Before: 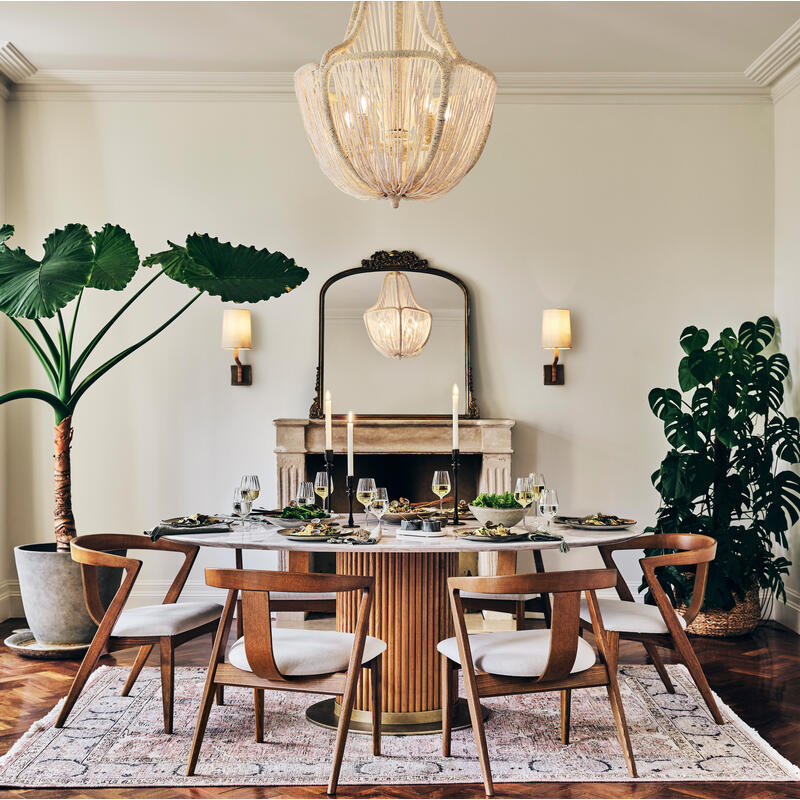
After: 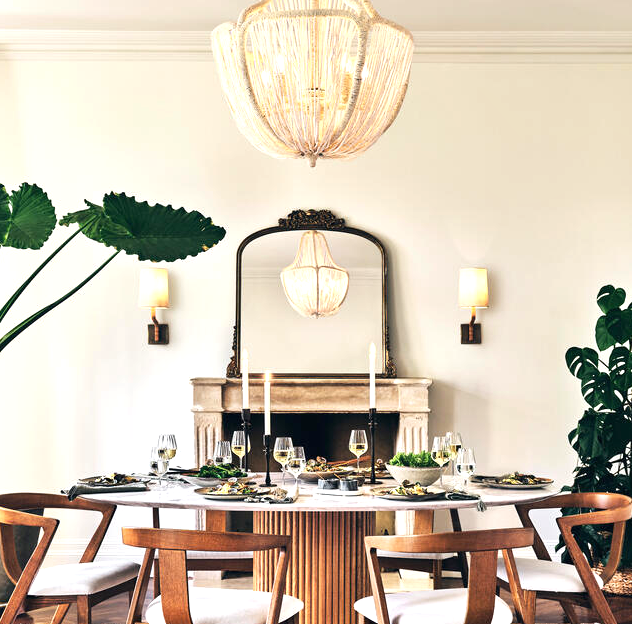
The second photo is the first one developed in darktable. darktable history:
crop and rotate: left 10.461%, top 5.145%, right 10.459%, bottom 16.809%
exposure: black level correction 0, exposure 0.696 EV, compensate highlight preservation false
tone equalizer: mask exposure compensation -0.506 EV
